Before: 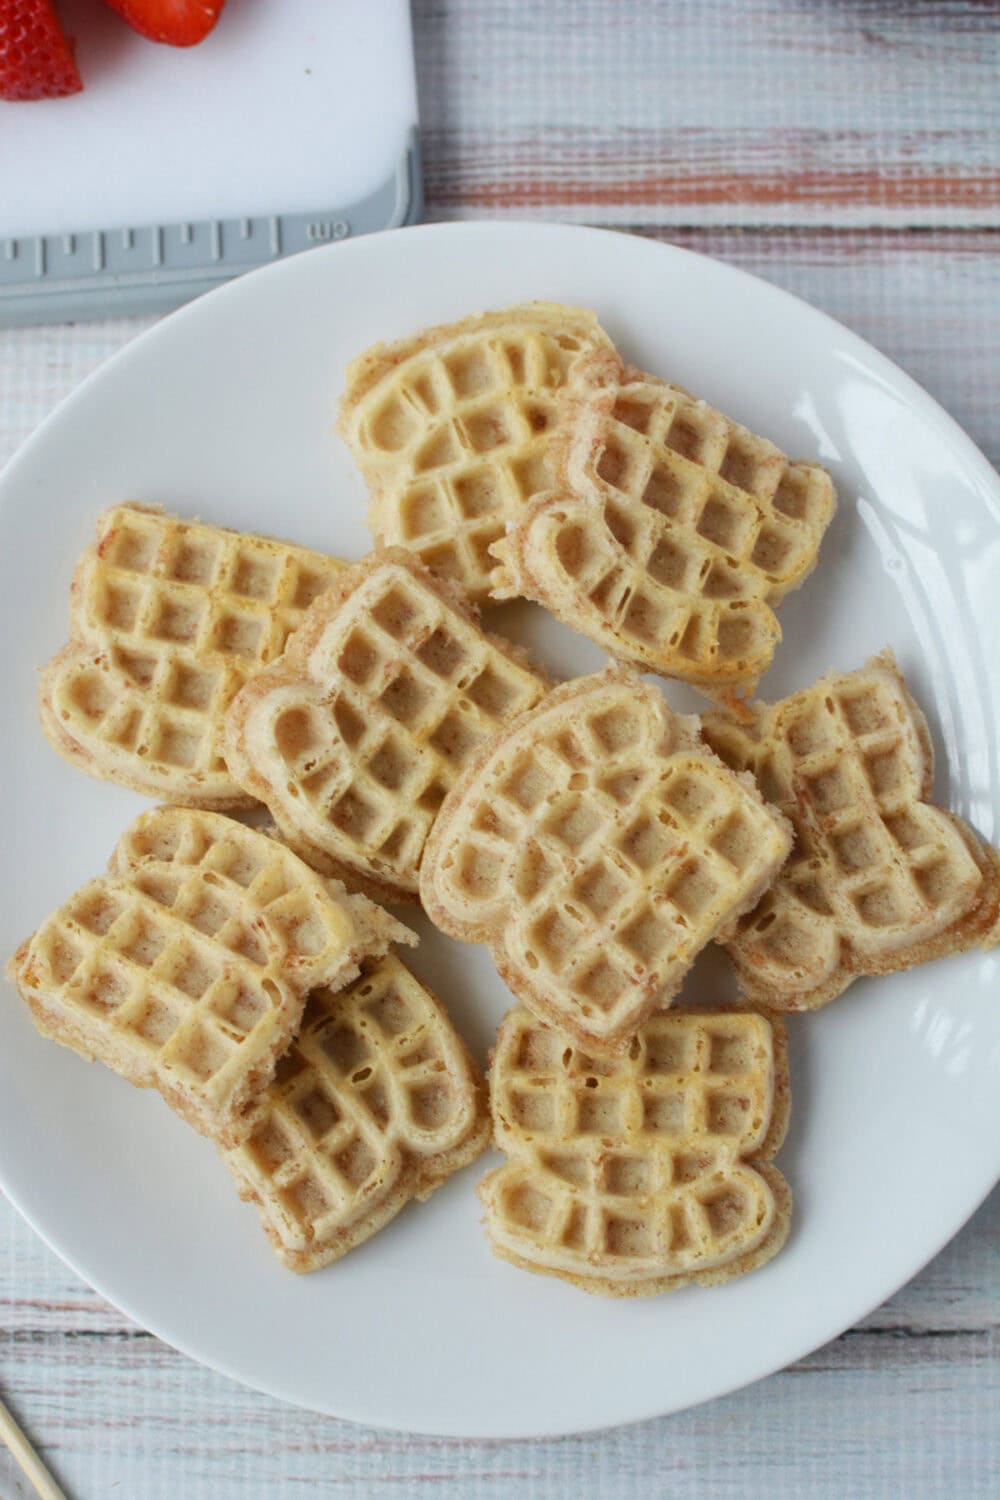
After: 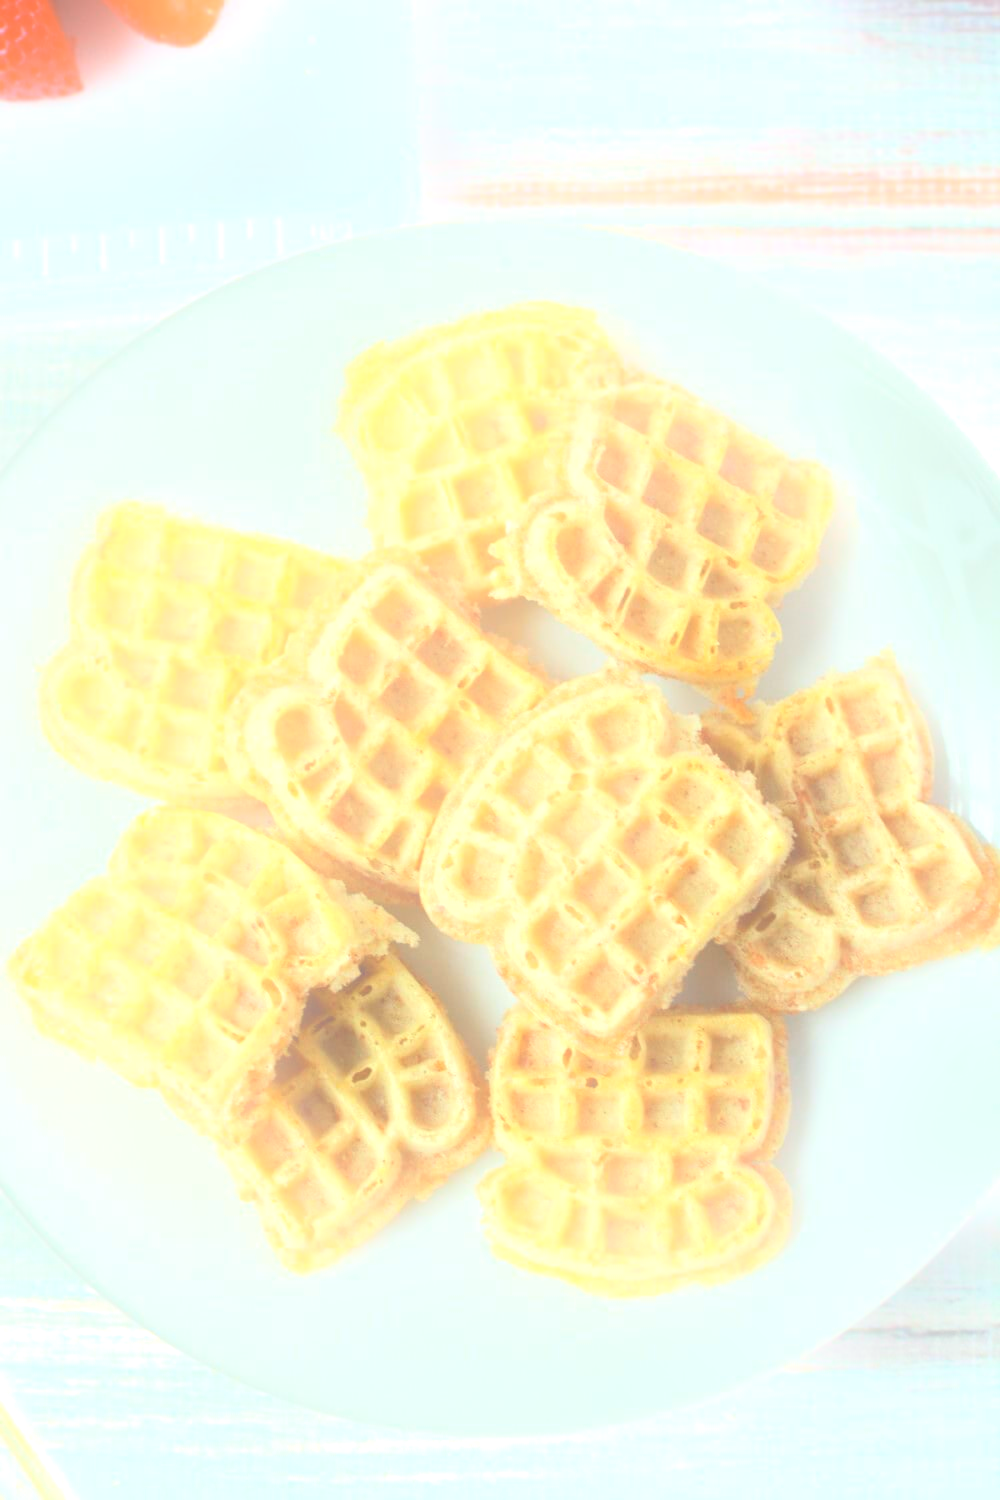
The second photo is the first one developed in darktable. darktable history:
exposure: exposure 0.574 EV, compensate highlight preservation false
color correction: highlights a* -4.73, highlights b* 5.06, saturation 0.97
tone equalizer: -8 EV -0.417 EV, -7 EV -0.389 EV, -6 EV -0.333 EV, -5 EV -0.222 EV, -3 EV 0.222 EV, -2 EV 0.333 EV, -1 EV 0.389 EV, +0 EV 0.417 EV, edges refinement/feathering 500, mask exposure compensation -1.57 EV, preserve details no
bloom: on, module defaults
